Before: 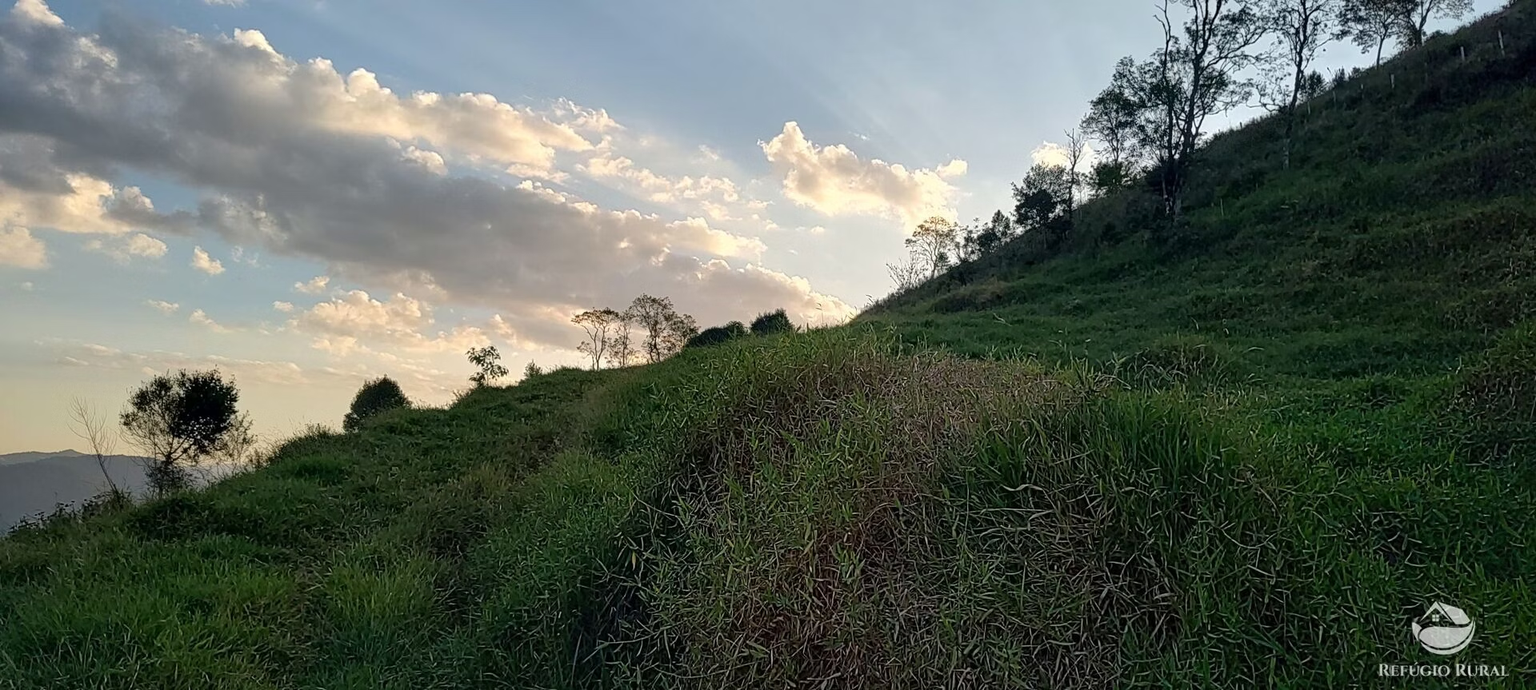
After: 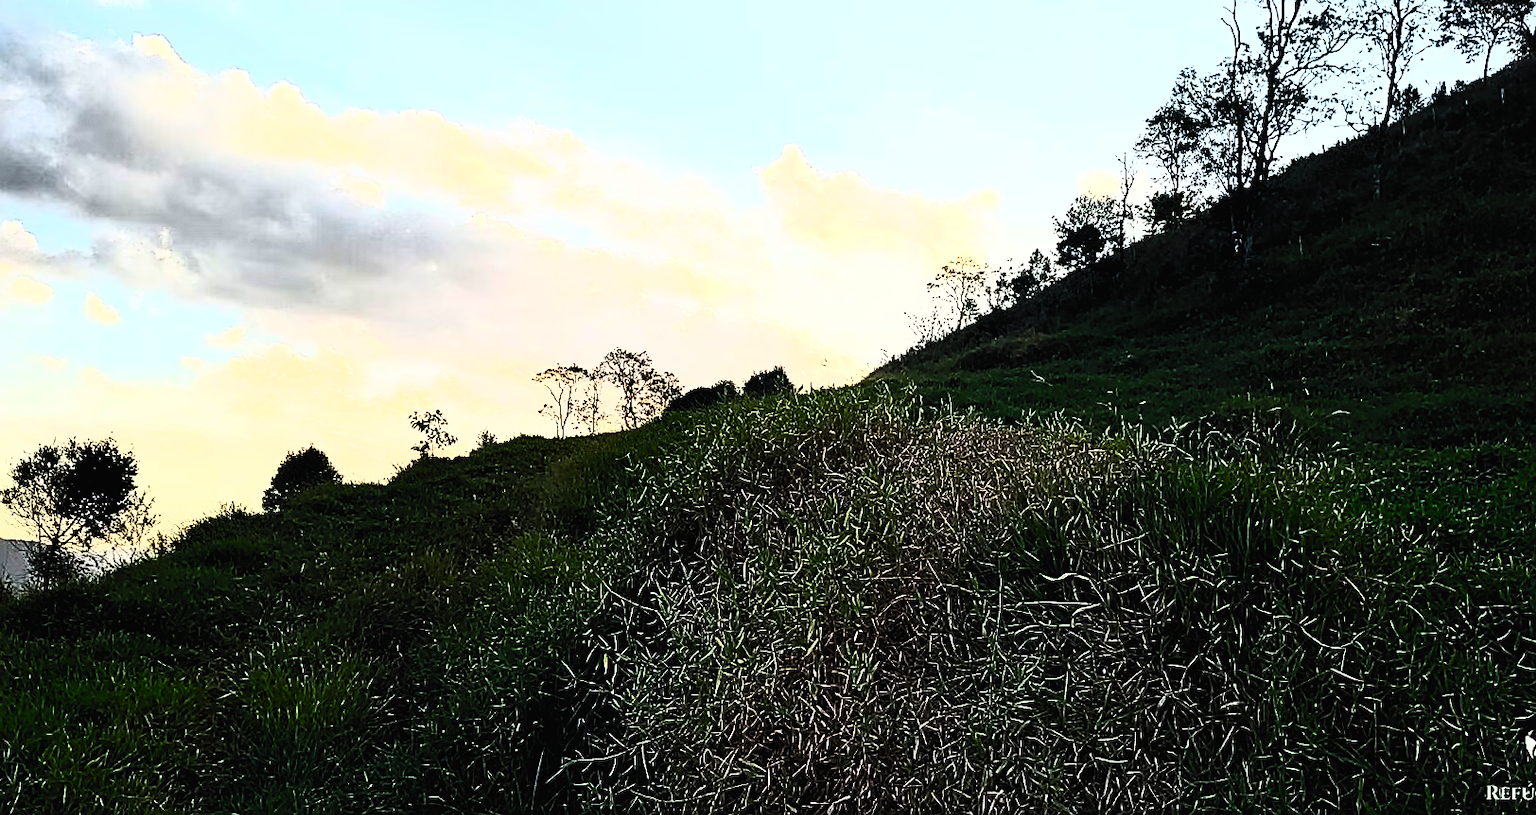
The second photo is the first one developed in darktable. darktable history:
sharpen: on, module defaults
filmic rgb: black relative exposure -5.43 EV, white relative exposure 2.85 EV, threshold 3.01 EV, dynamic range scaling -37.08%, hardness 3.99, contrast 1.616, highlights saturation mix -1.09%, enable highlight reconstruction true
crop: left 7.957%, right 7.422%
contrast brightness saturation: contrast 0.848, brightness 0.598, saturation 0.577
